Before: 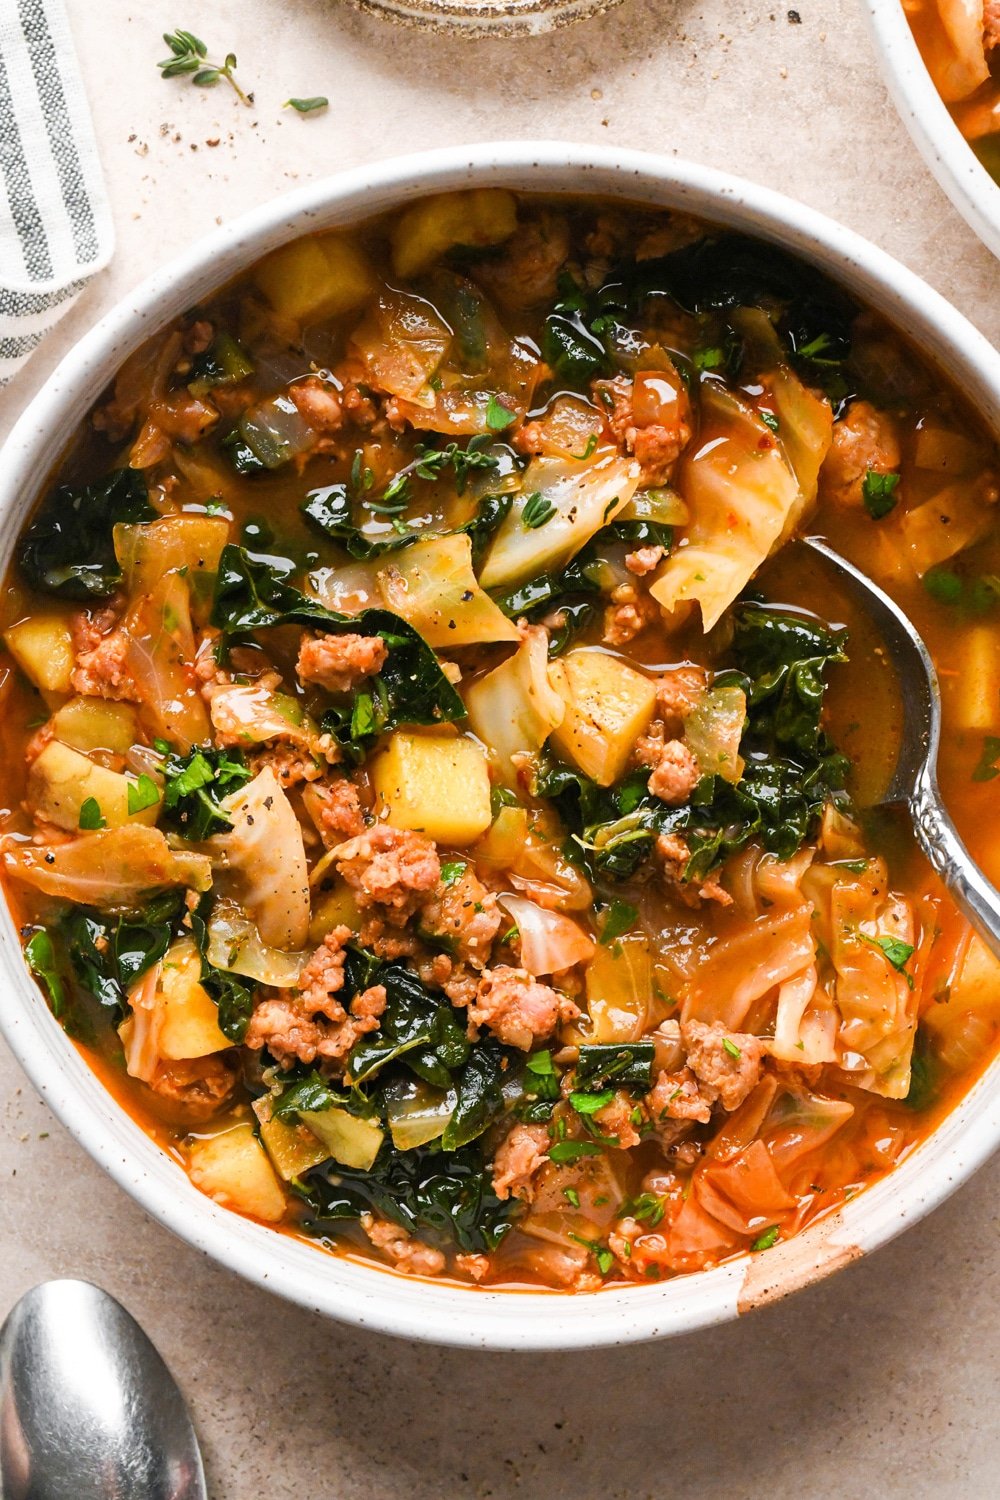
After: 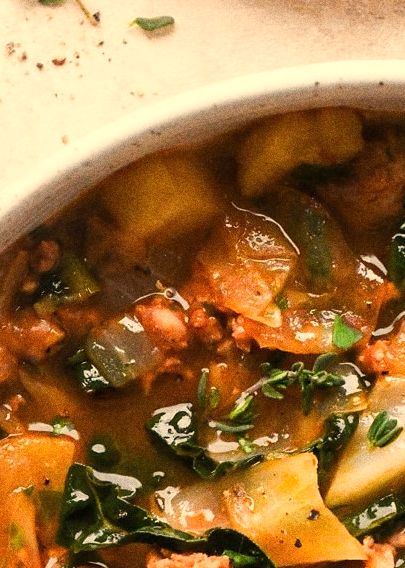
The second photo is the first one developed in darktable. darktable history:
white balance: red 1.123, blue 0.83
crop: left 15.452%, top 5.459%, right 43.956%, bottom 56.62%
grain: coarseness 0.09 ISO, strength 40%
